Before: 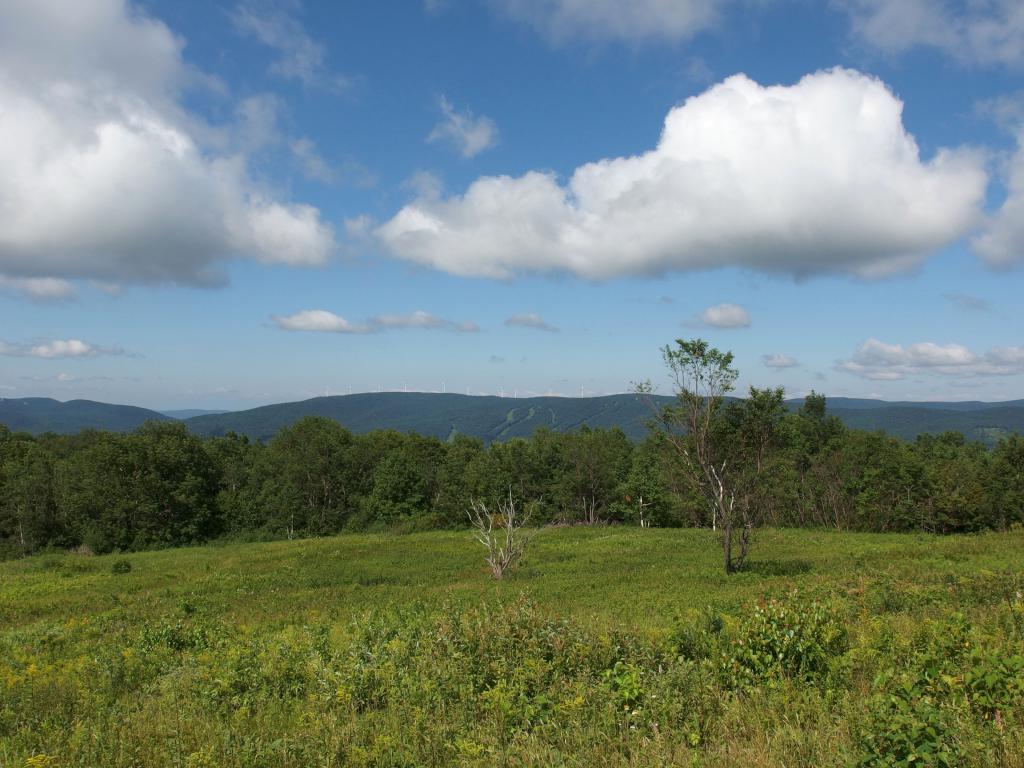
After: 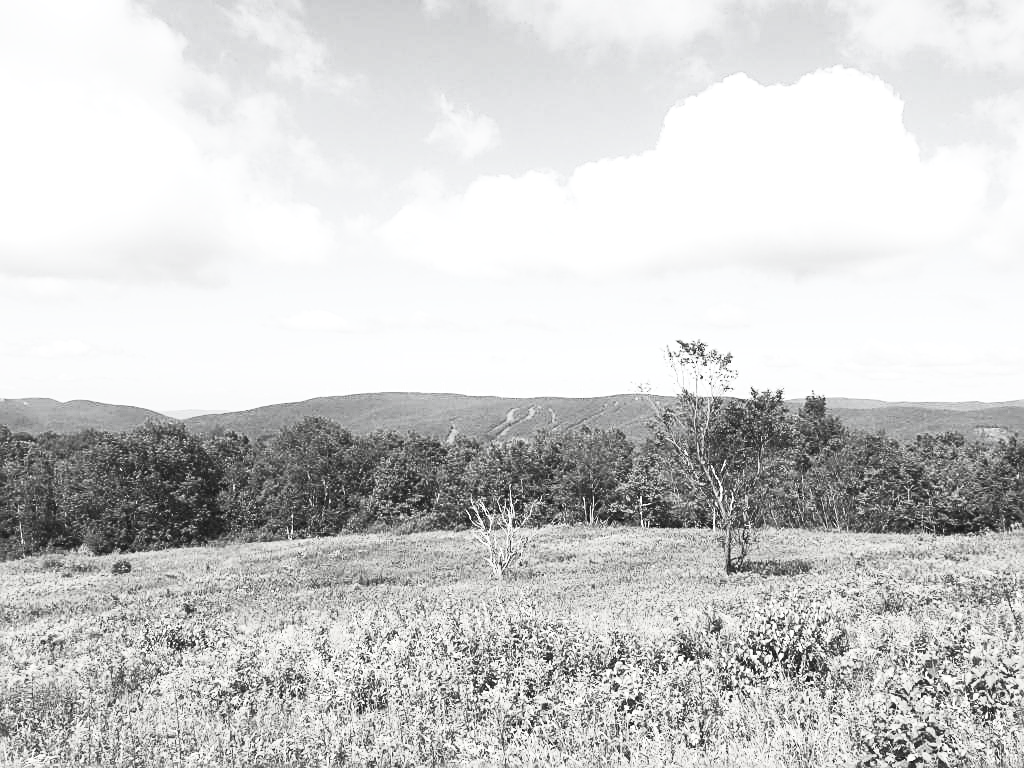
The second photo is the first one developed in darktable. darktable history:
sharpen: on, module defaults
contrast brightness saturation: contrast 0.525, brightness 0.484, saturation -0.982
exposure: black level correction 0, exposure 1 EV, compensate highlight preservation false
color balance rgb: global offset › luminance 0.481%, global offset › hue 171.91°, perceptual saturation grading › global saturation 39.725%, perceptual saturation grading › highlights -25.913%, perceptual saturation grading › mid-tones 35.045%, perceptual saturation grading › shadows 36.166%, global vibrance 20%
